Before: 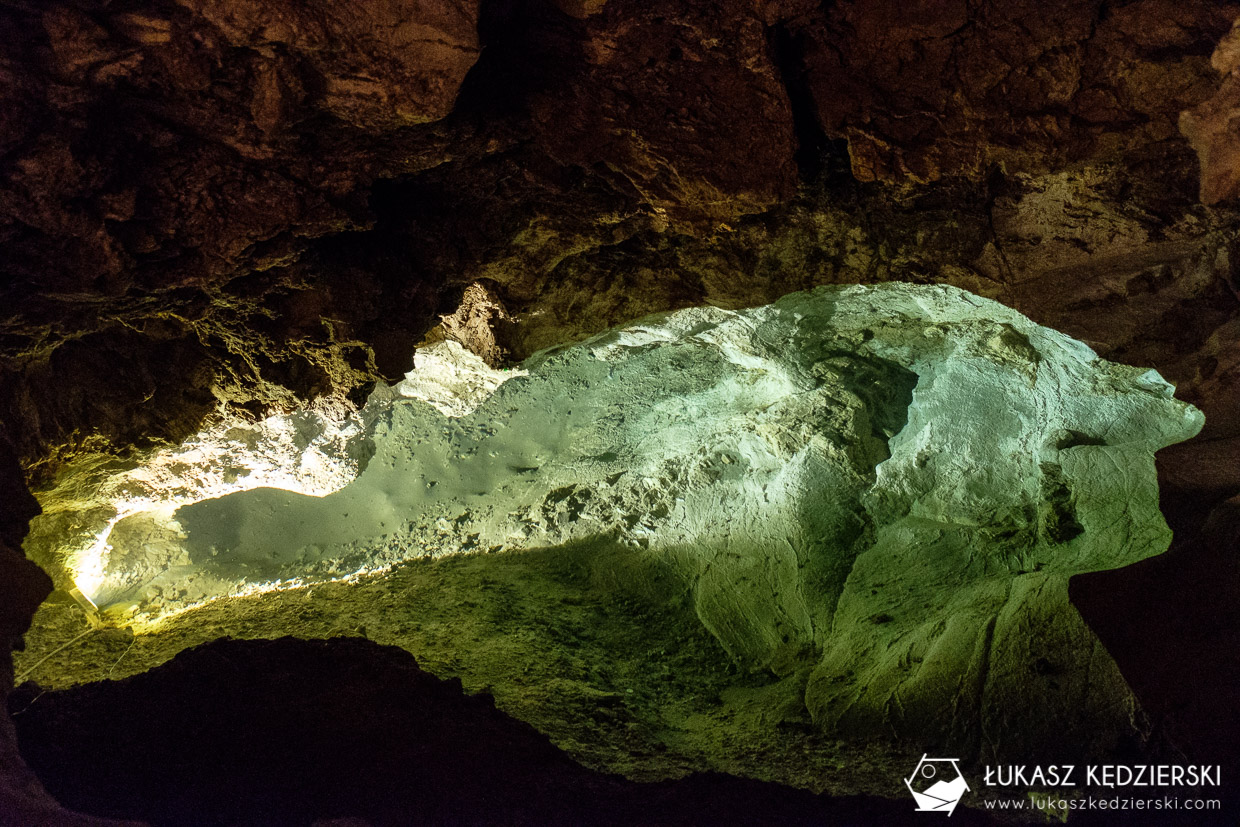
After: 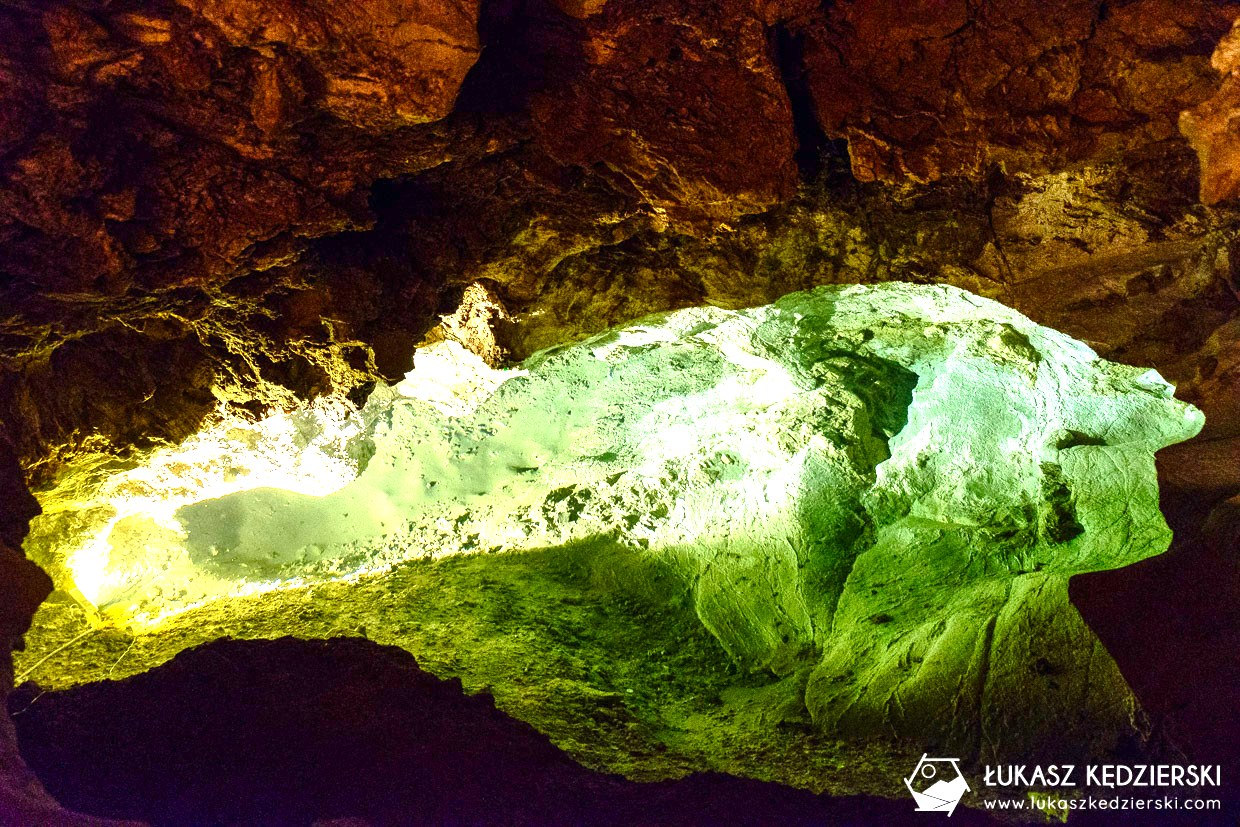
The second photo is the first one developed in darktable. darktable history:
color balance rgb: linear chroma grading › shadows 32%, linear chroma grading › global chroma -2%, linear chroma grading › mid-tones 4%, perceptual saturation grading › global saturation -2%, perceptual saturation grading › highlights -8%, perceptual saturation grading › mid-tones 8%, perceptual saturation grading › shadows 4%, perceptual brilliance grading › highlights 8%, perceptual brilliance grading › mid-tones 4%, perceptual brilliance grading › shadows 2%, global vibrance 16%, saturation formula JzAzBz (2021)
exposure: exposure 1.5 EV, compensate highlight preservation false
contrast brightness saturation: contrast 0.09, saturation 0.28
